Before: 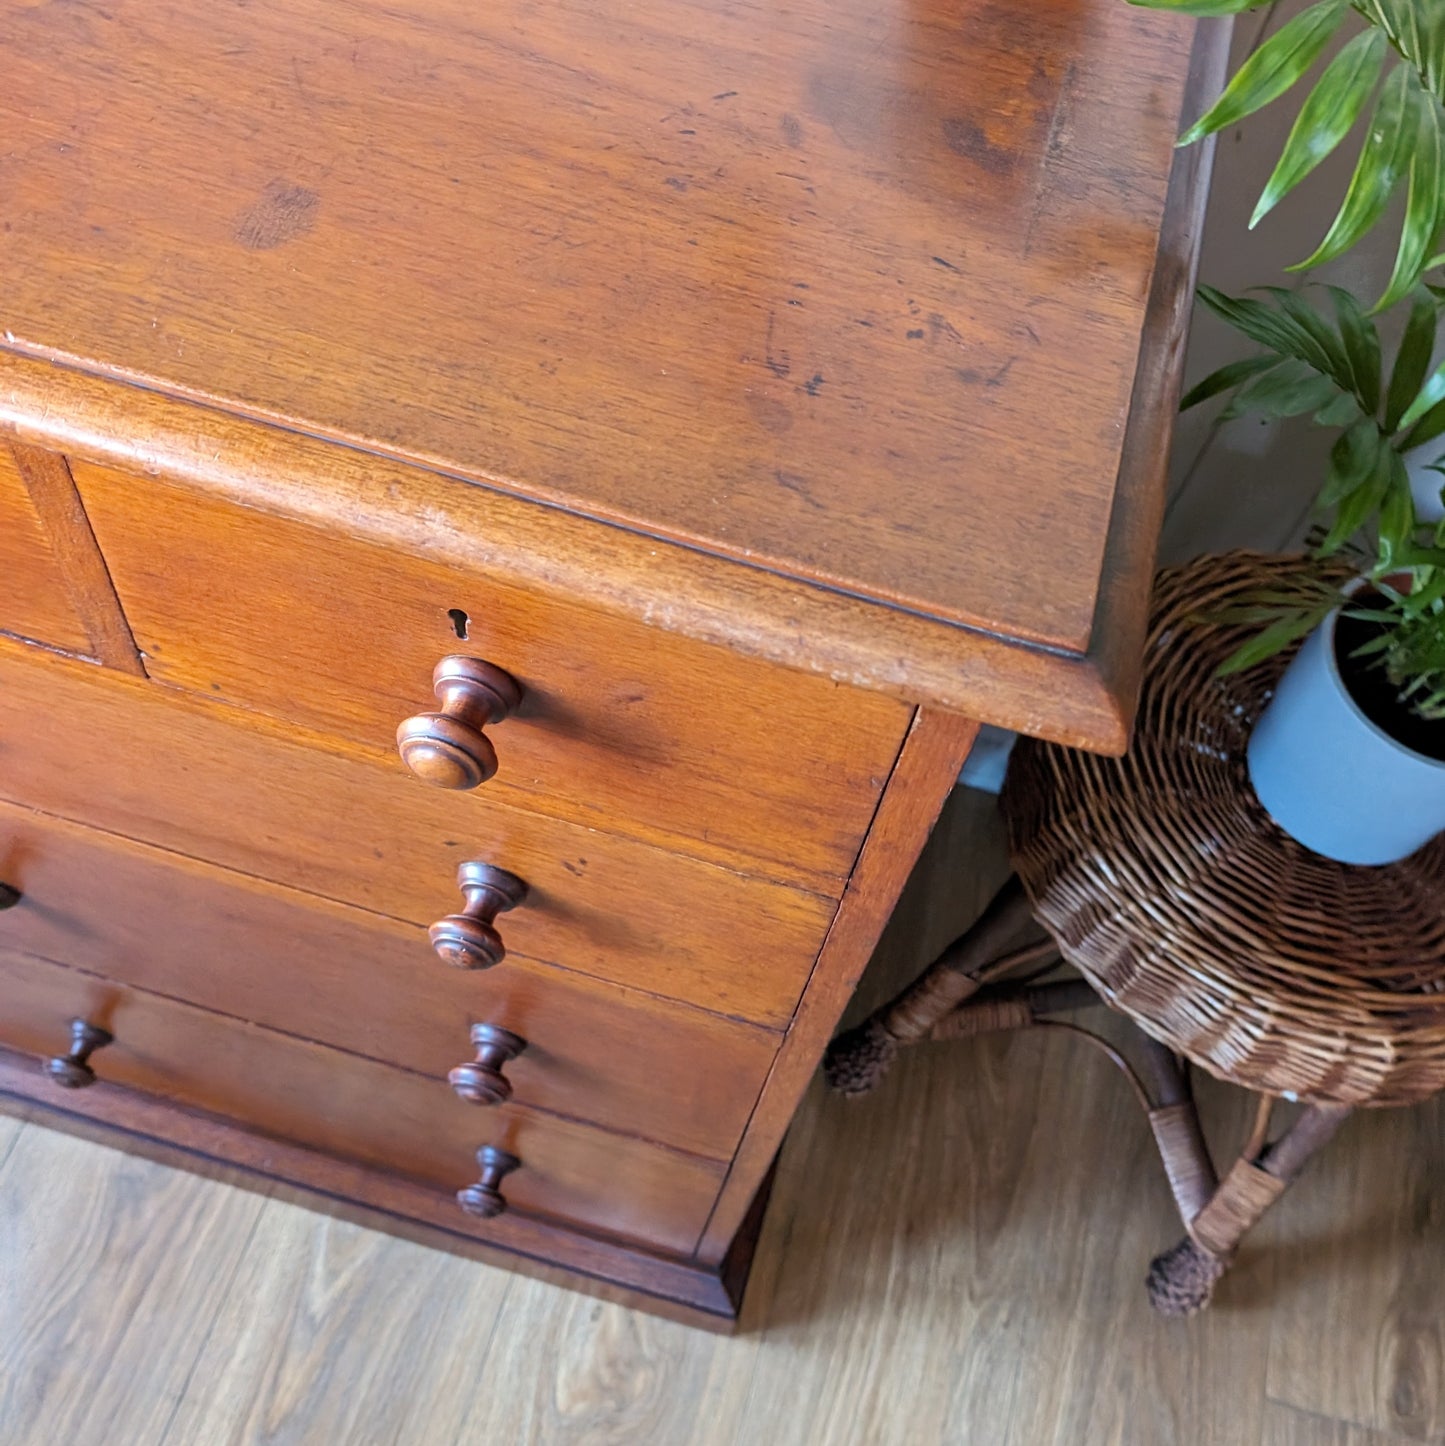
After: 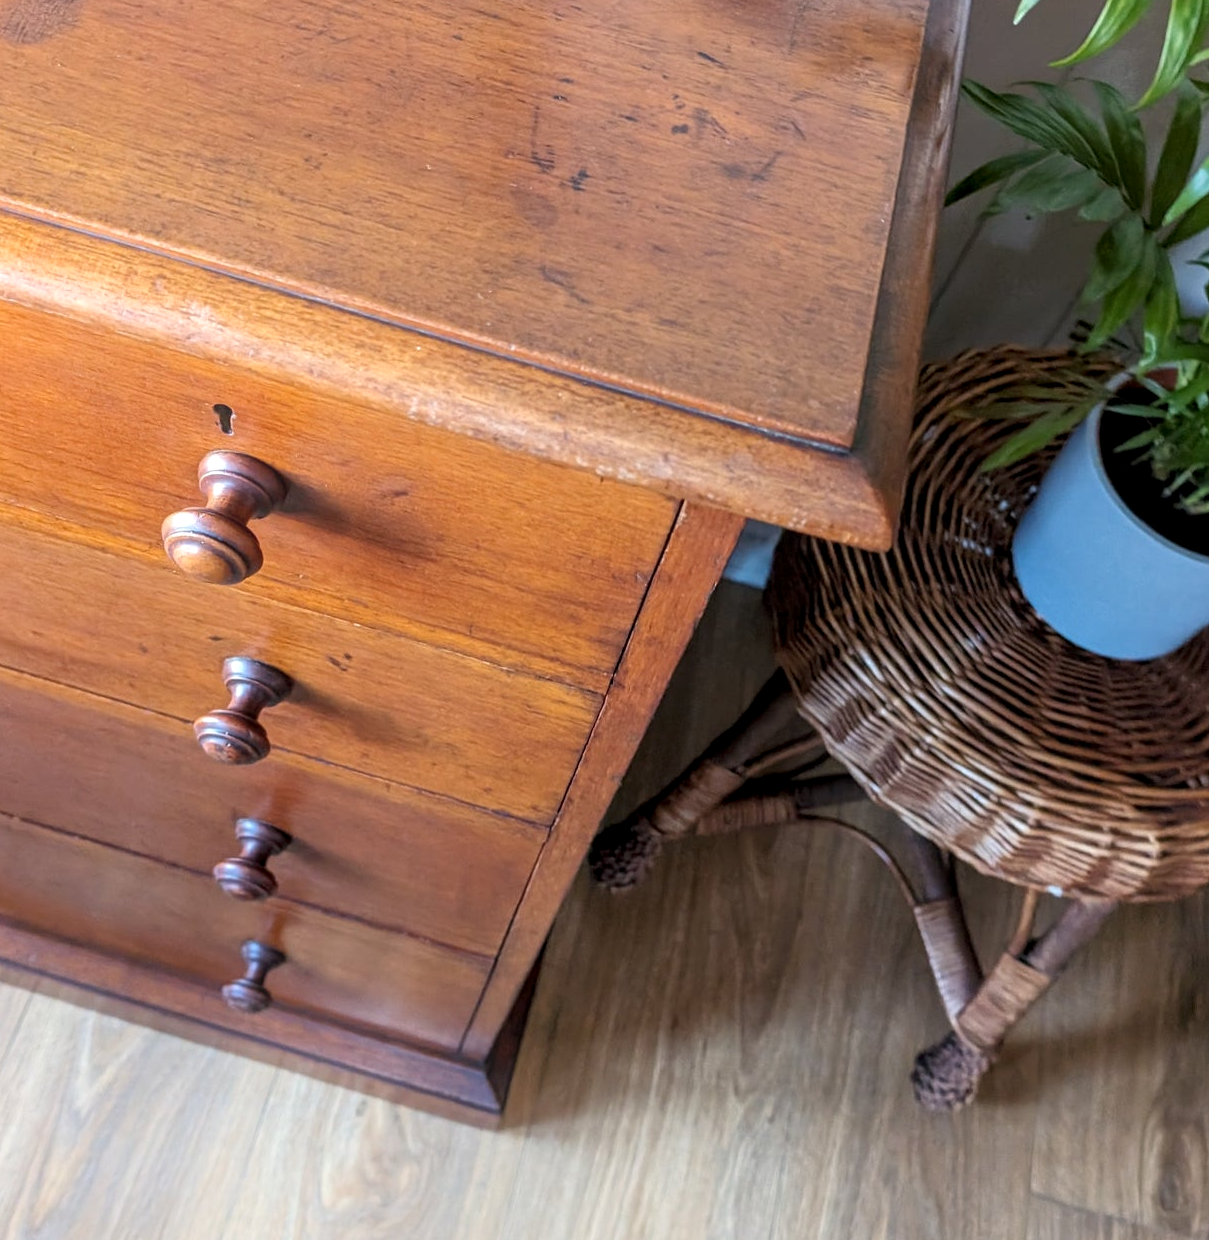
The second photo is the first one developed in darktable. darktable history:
local contrast: on, module defaults
crop: left 16.315%, top 14.246%
bloom: on, module defaults
